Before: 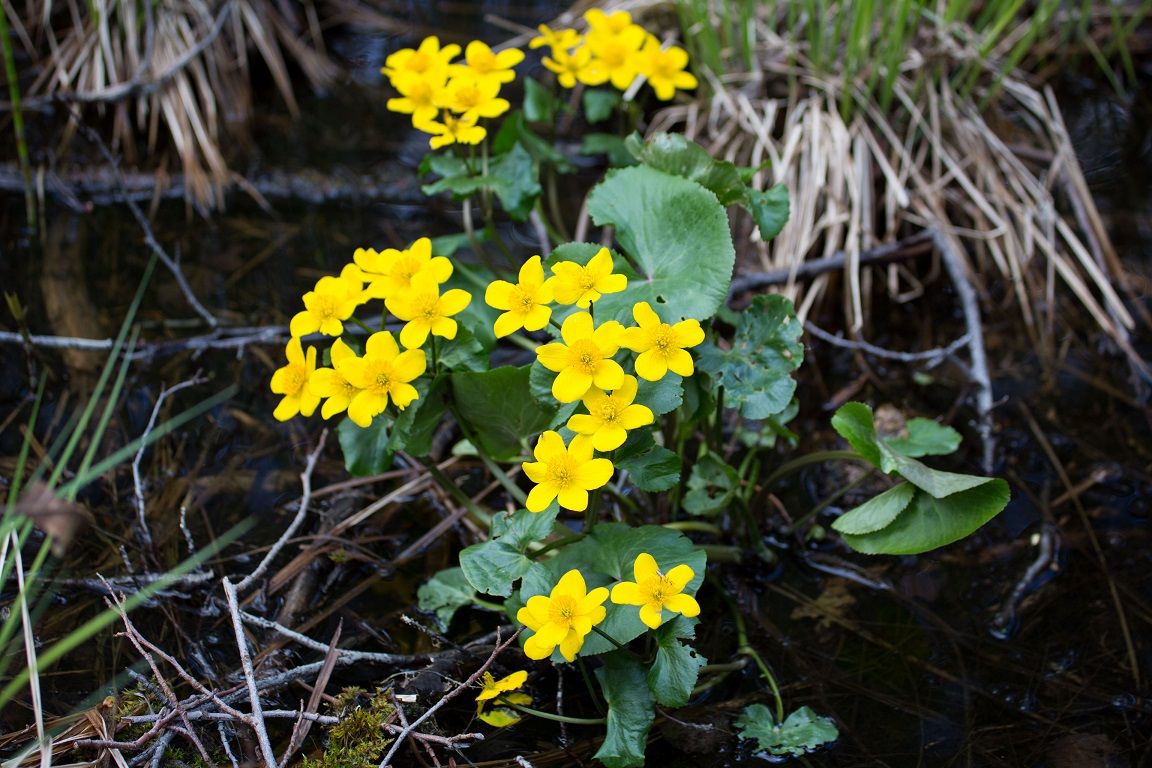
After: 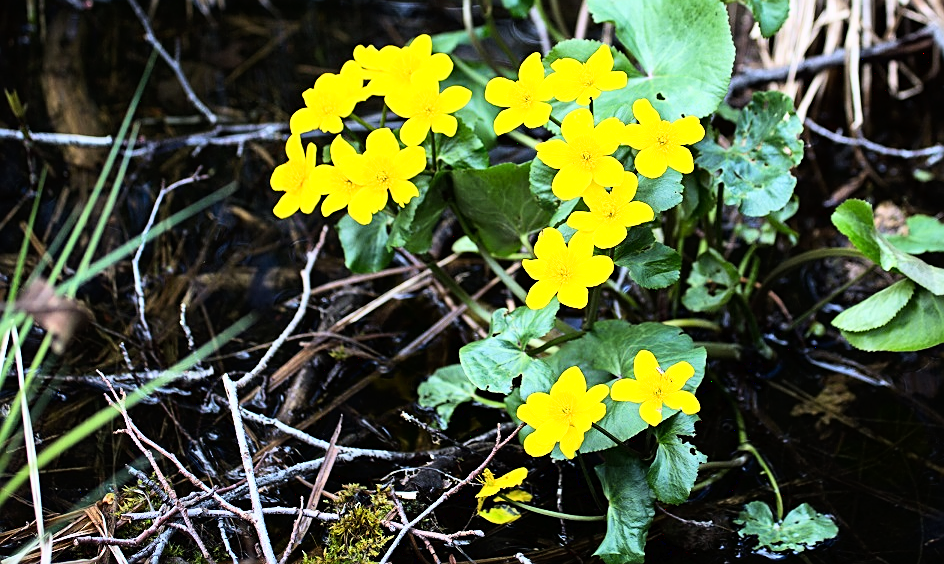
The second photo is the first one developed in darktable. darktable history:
base curve: curves: ch0 [(0, 0) (0.007, 0.004) (0.027, 0.03) (0.046, 0.07) (0.207, 0.54) (0.442, 0.872) (0.673, 0.972) (1, 1)]
crop: top 26.522%, right 17.97%
sharpen: on, module defaults
